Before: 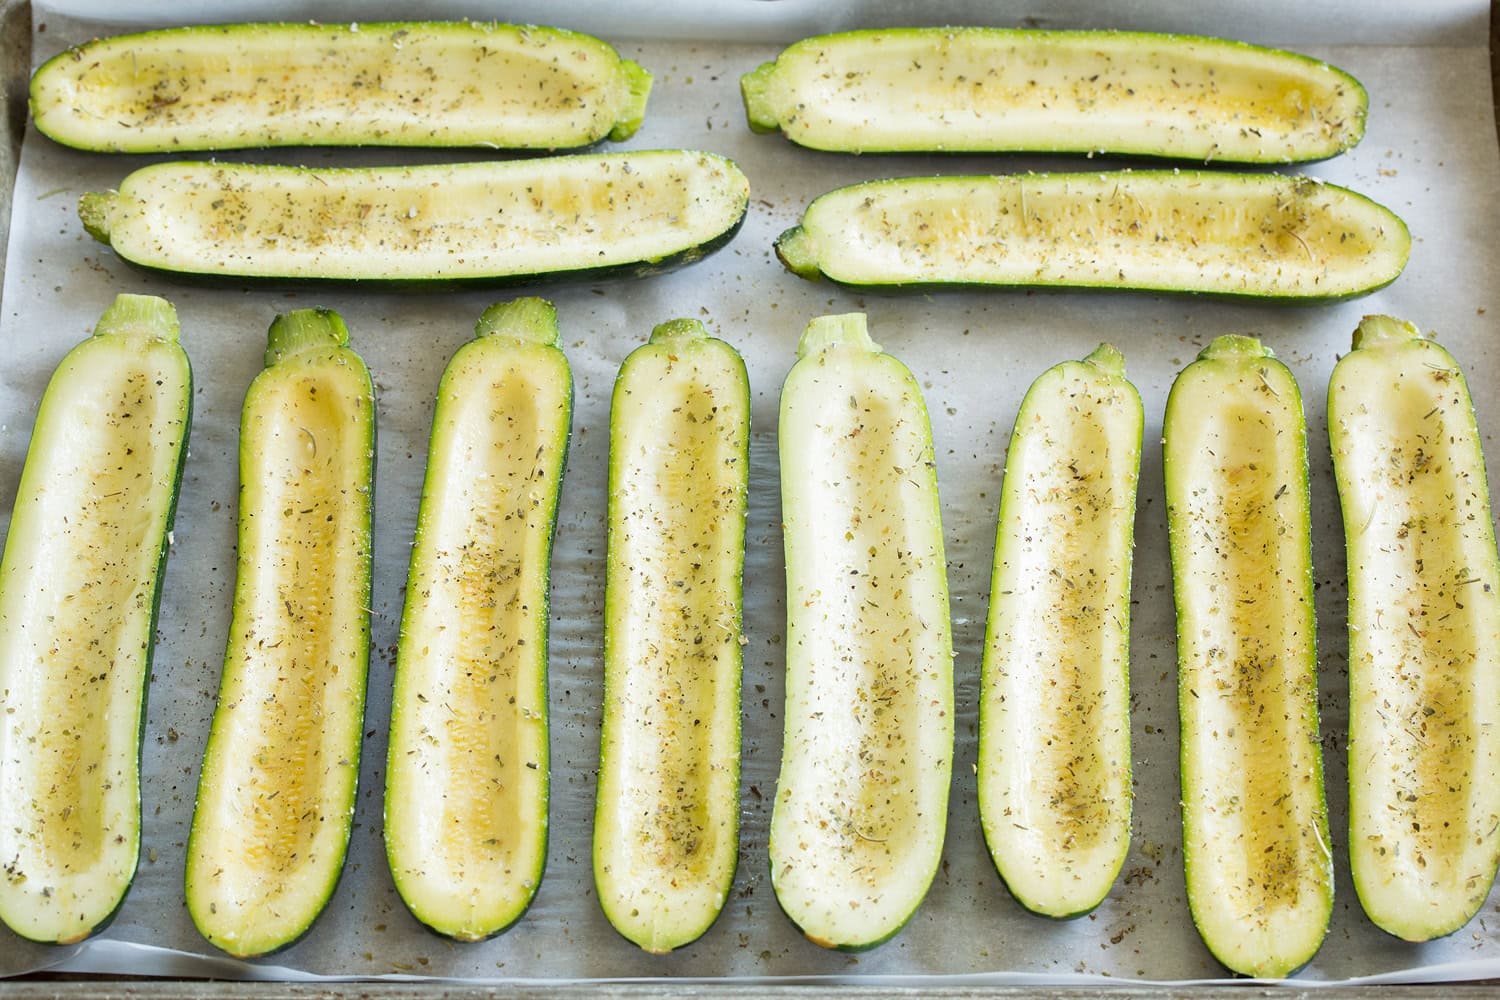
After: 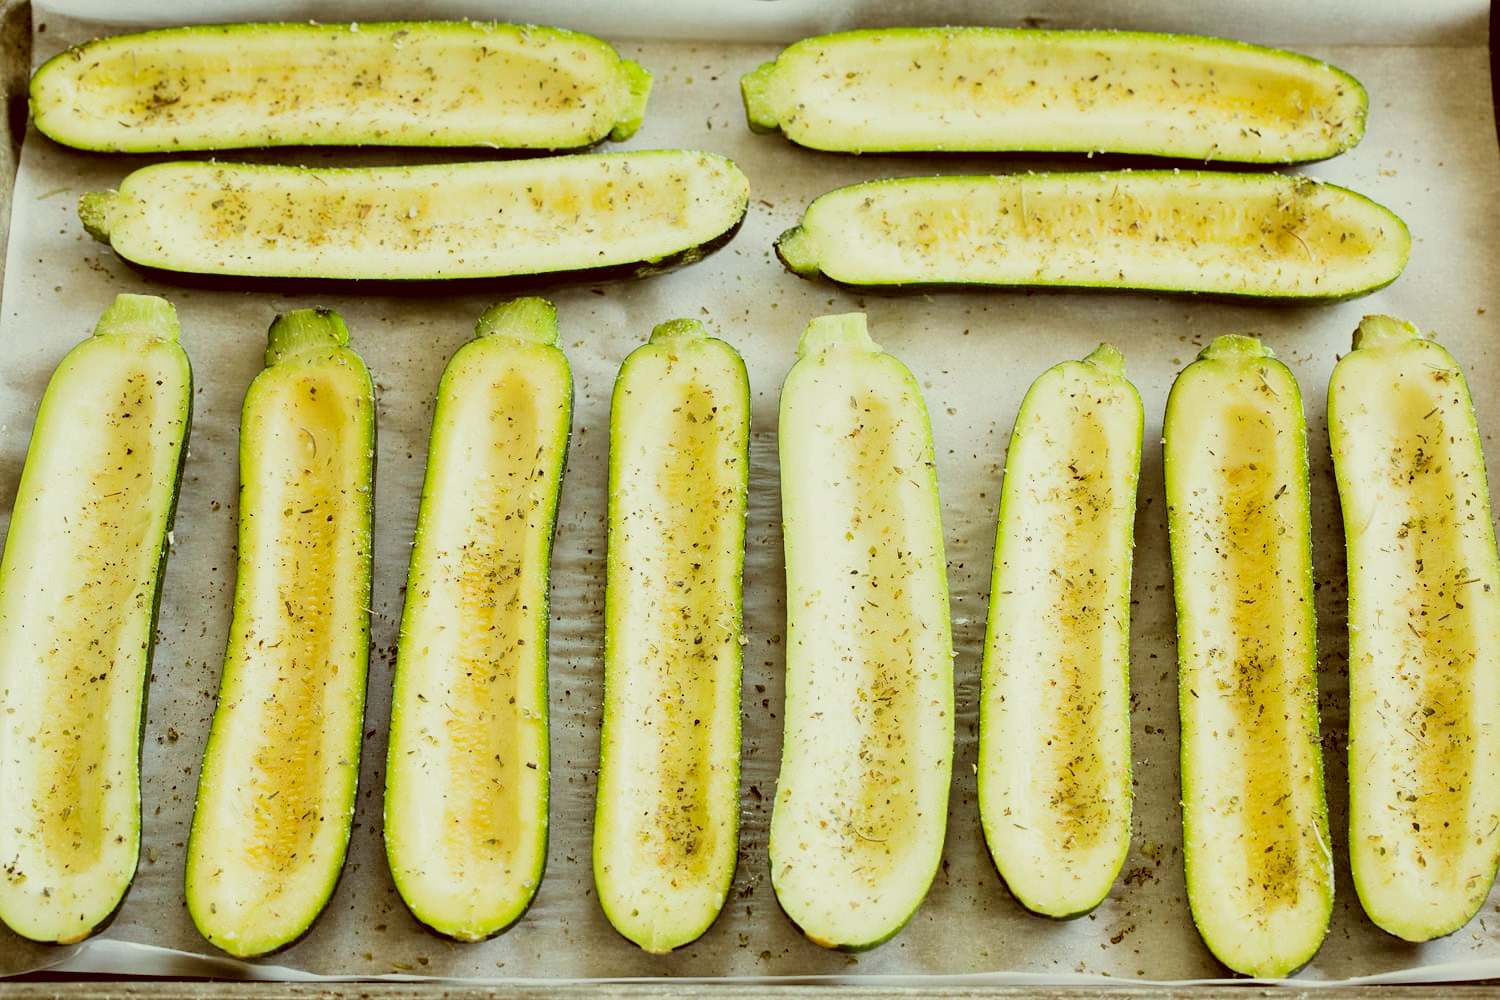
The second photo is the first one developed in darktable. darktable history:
color correction: highlights a* -5.3, highlights b* 9.8, shadows a* 9.8, shadows b* 24.26
filmic rgb: black relative exposure -5 EV, hardness 2.88, contrast 1.4
